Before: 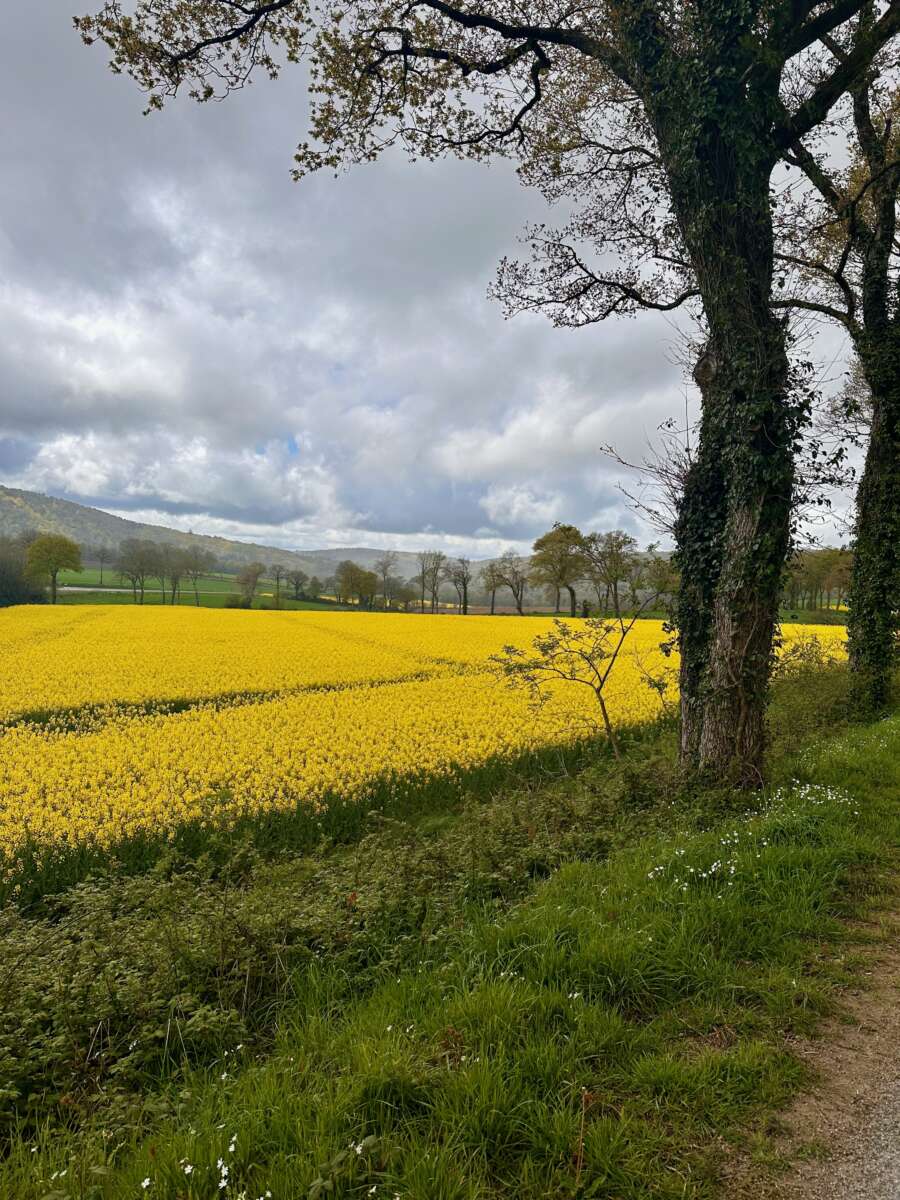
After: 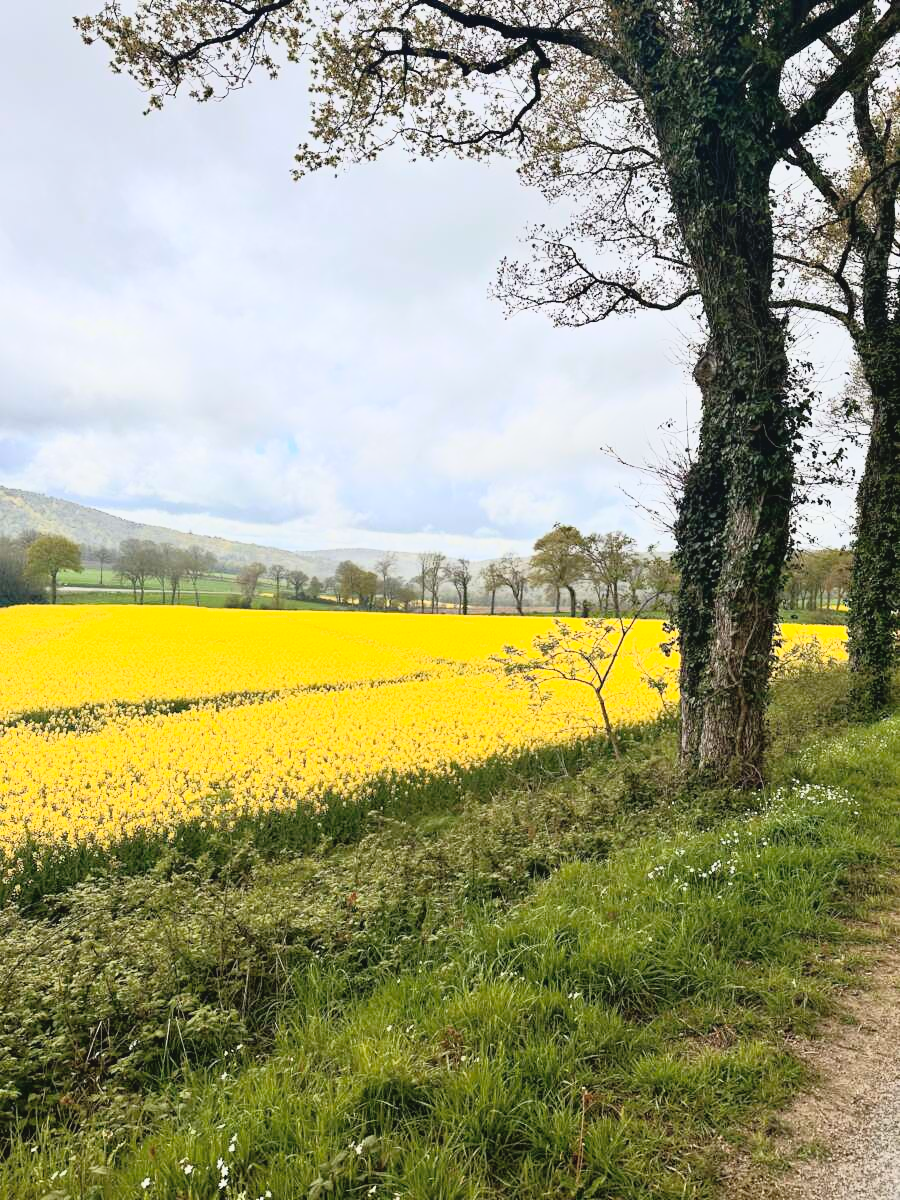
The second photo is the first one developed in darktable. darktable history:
tone curve: curves: ch0 [(0, 0.052) (0.207, 0.35) (0.392, 0.592) (0.54, 0.803) (0.725, 0.922) (0.99, 0.974)], color space Lab, independent channels, preserve colors none
